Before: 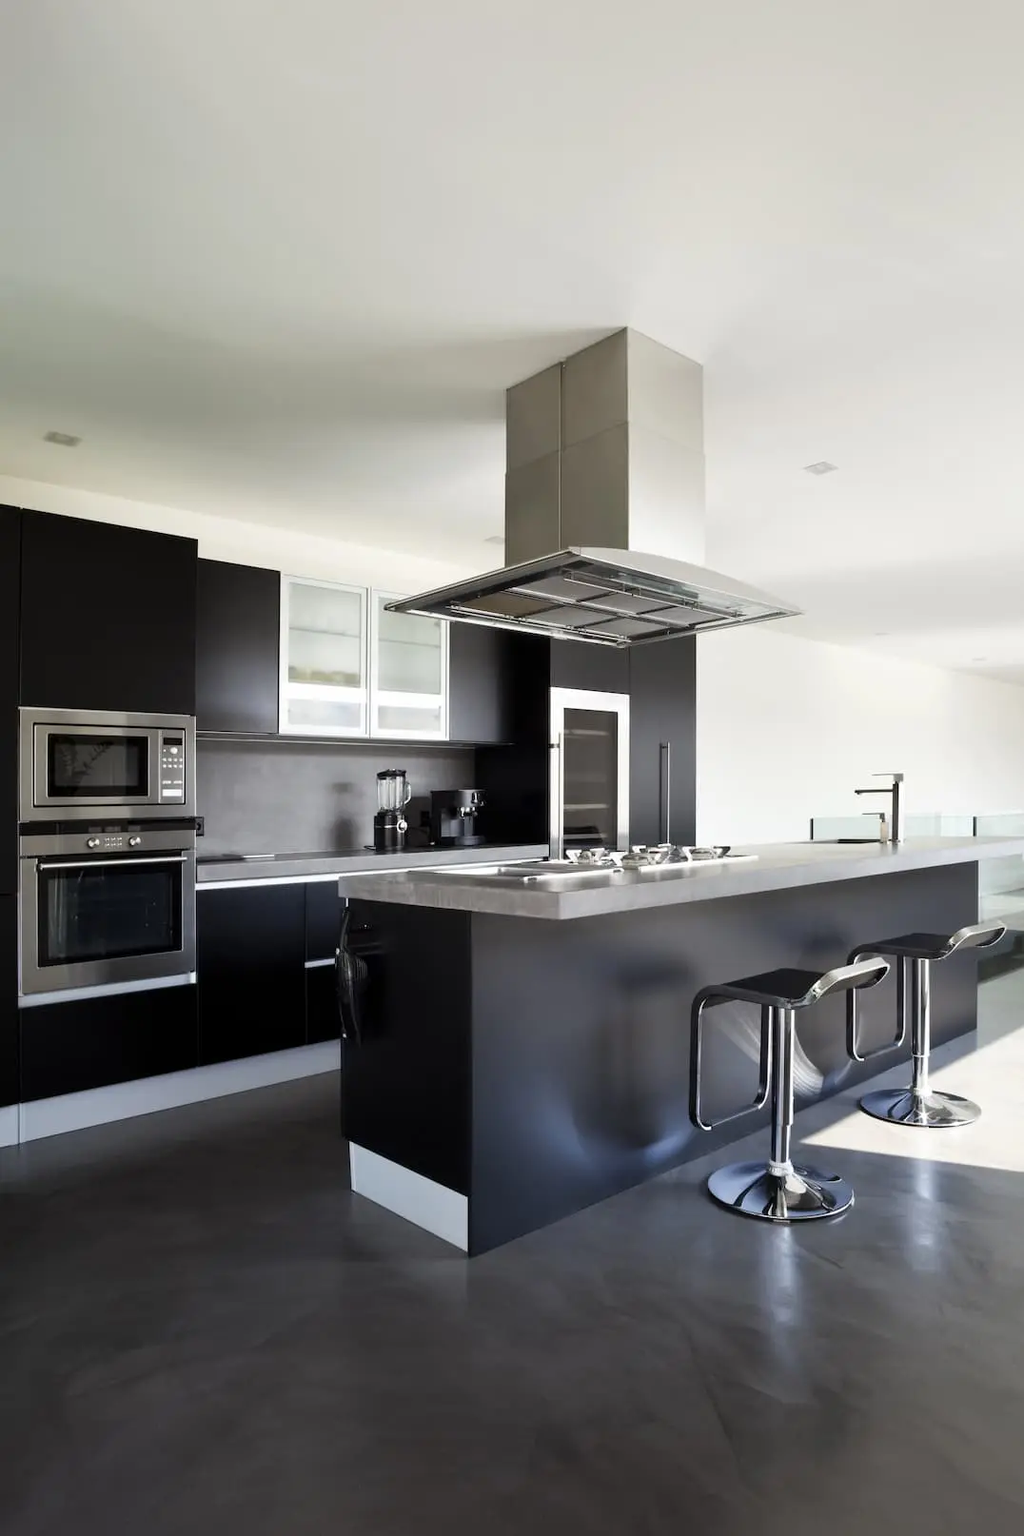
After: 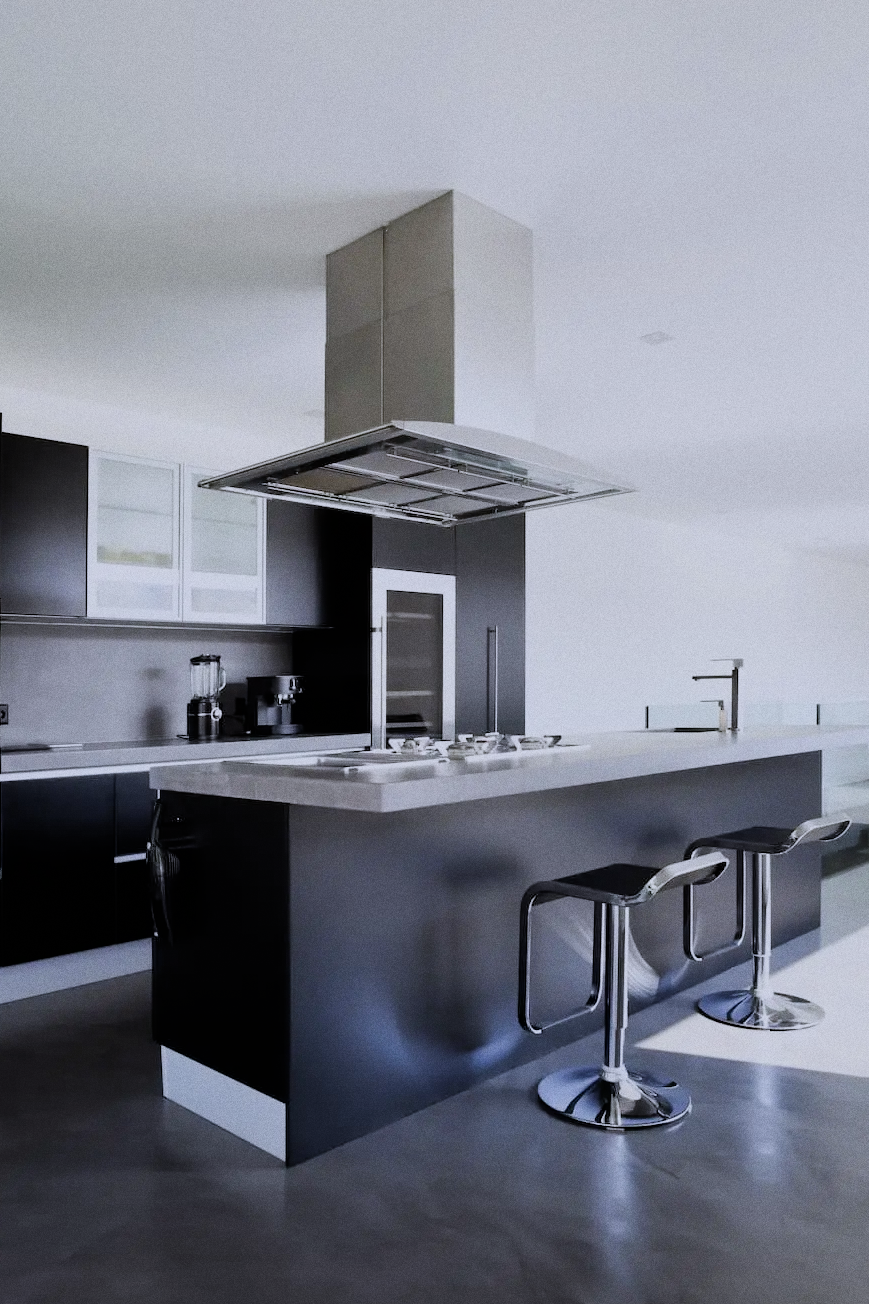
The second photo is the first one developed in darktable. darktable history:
white balance: red 0.967, blue 1.119, emerald 0.756
crop: left 19.159%, top 9.58%, bottom 9.58%
filmic rgb: black relative exposure -7.65 EV, white relative exposure 4.56 EV, hardness 3.61
grain: coarseness 0.47 ISO
